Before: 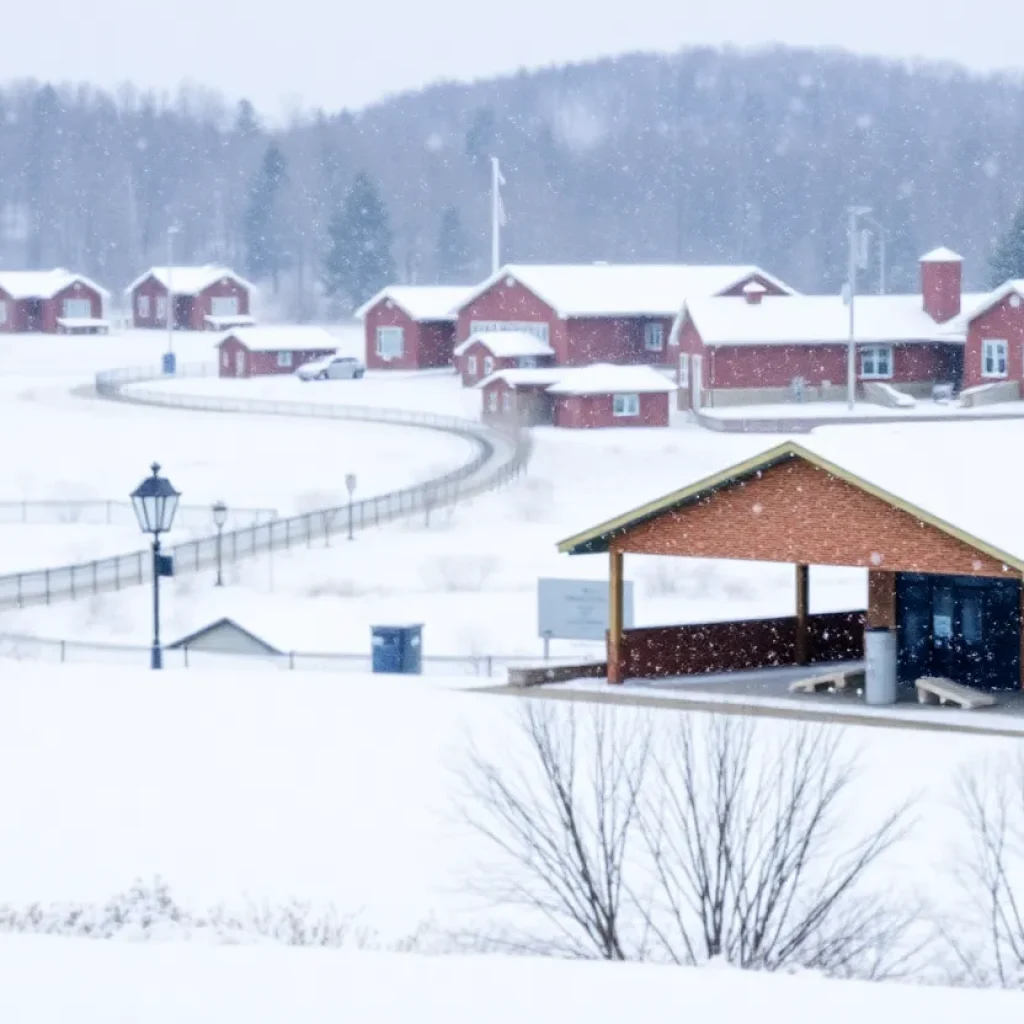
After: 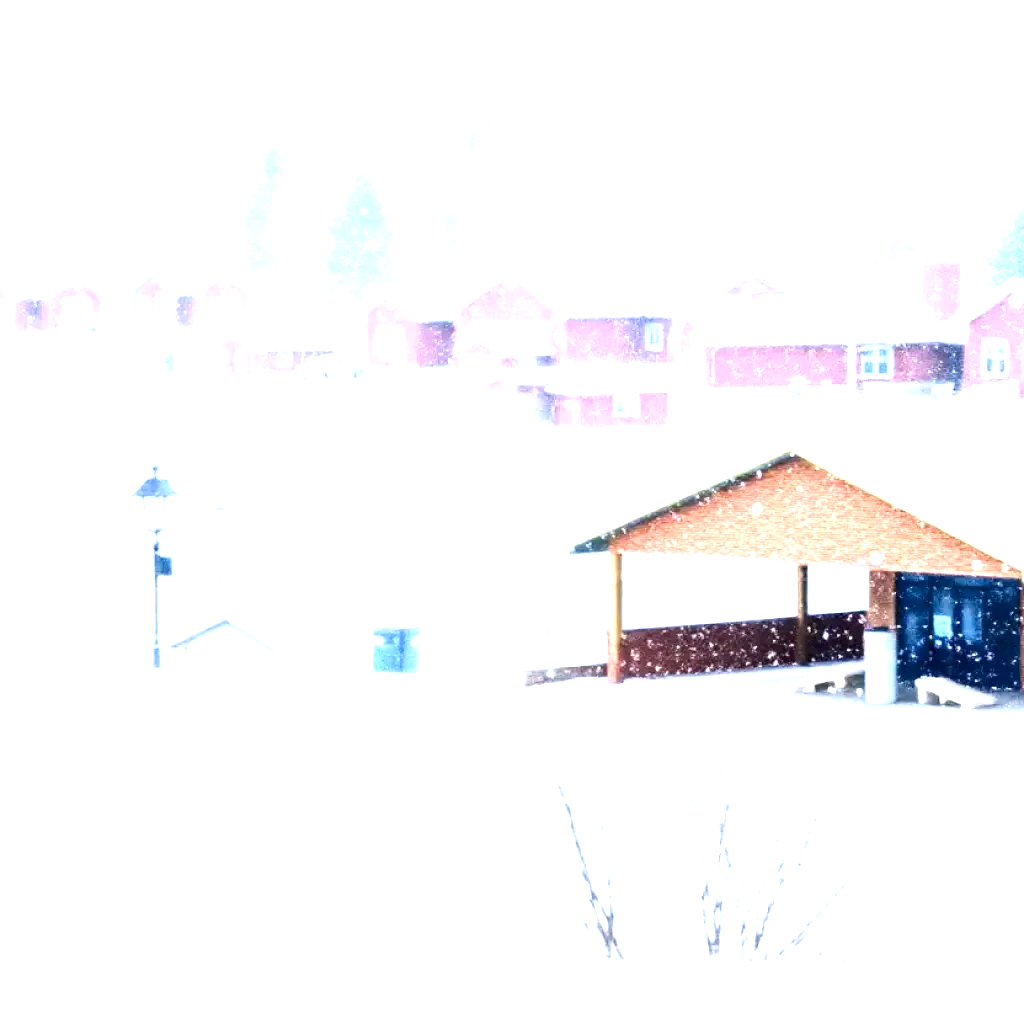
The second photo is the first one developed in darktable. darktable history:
exposure: exposure 2.175 EV, compensate highlight preservation false
contrast brightness saturation: contrast 0.153, brightness -0.012, saturation 0.099
